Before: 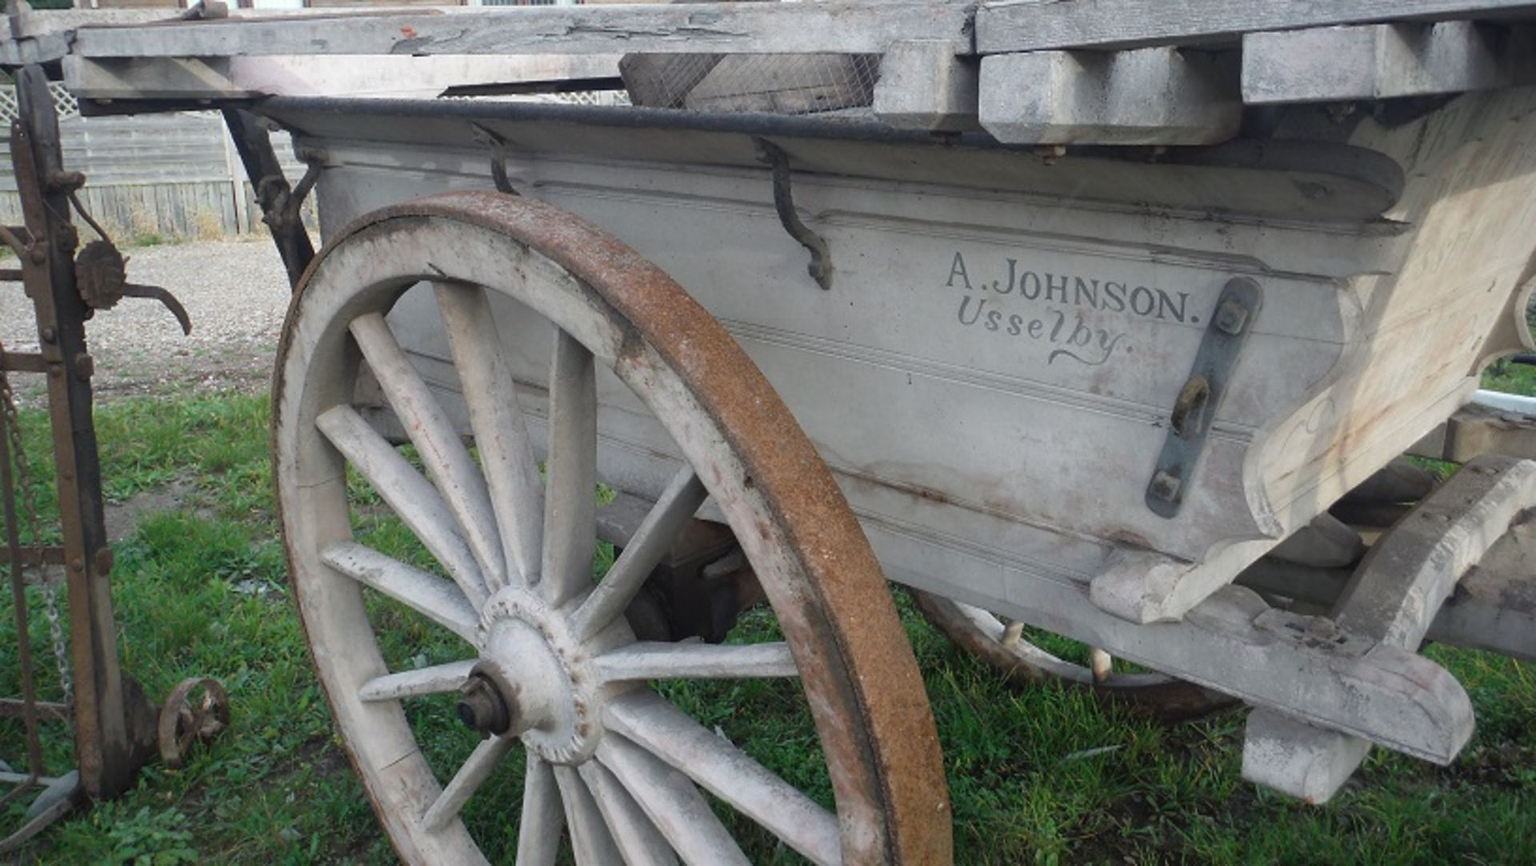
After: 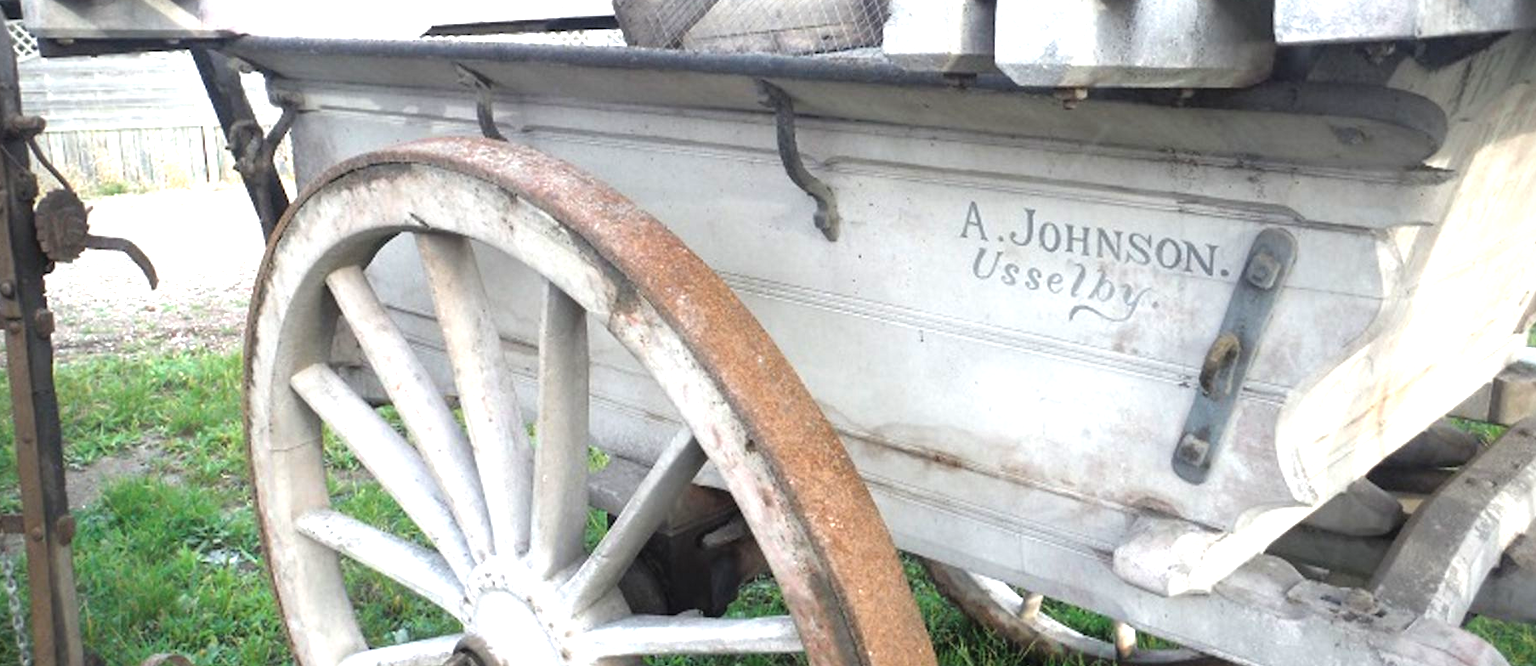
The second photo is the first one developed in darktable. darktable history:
exposure: black level correction 0, exposure 0.703 EV, compensate exposure bias true, compensate highlight preservation false
crop: left 2.805%, top 7.218%, right 3.067%, bottom 20.283%
vignetting: brightness -0.43, saturation -0.211
tone equalizer: -8 EV -0.764 EV, -7 EV -0.708 EV, -6 EV -0.57 EV, -5 EV -0.381 EV, -3 EV 0.371 EV, -2 EV 0.6 EV, -1 EV 0.676 EV, +0 EV 0.774 EV
